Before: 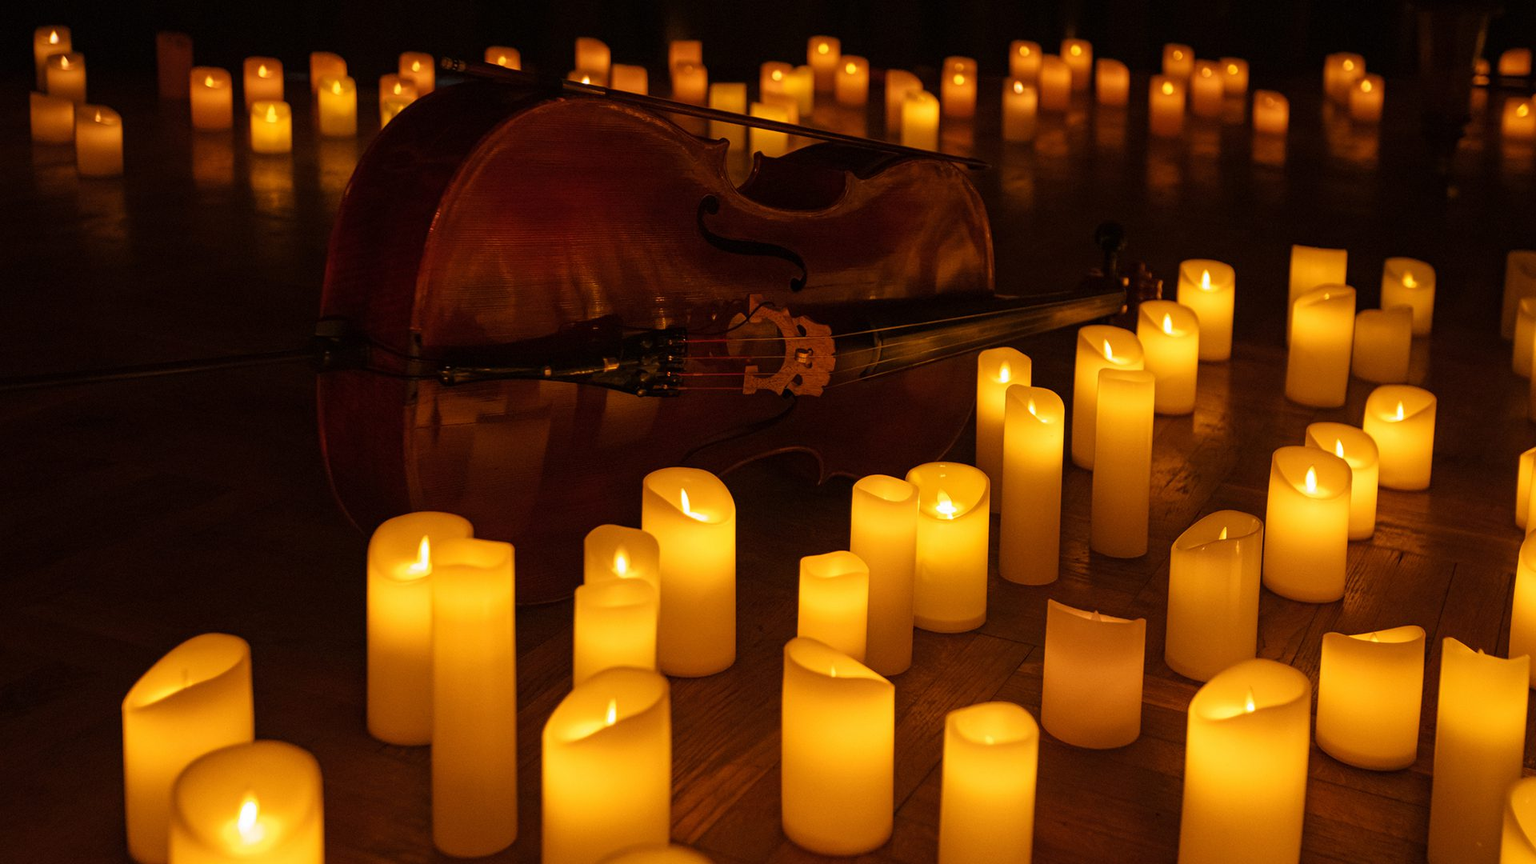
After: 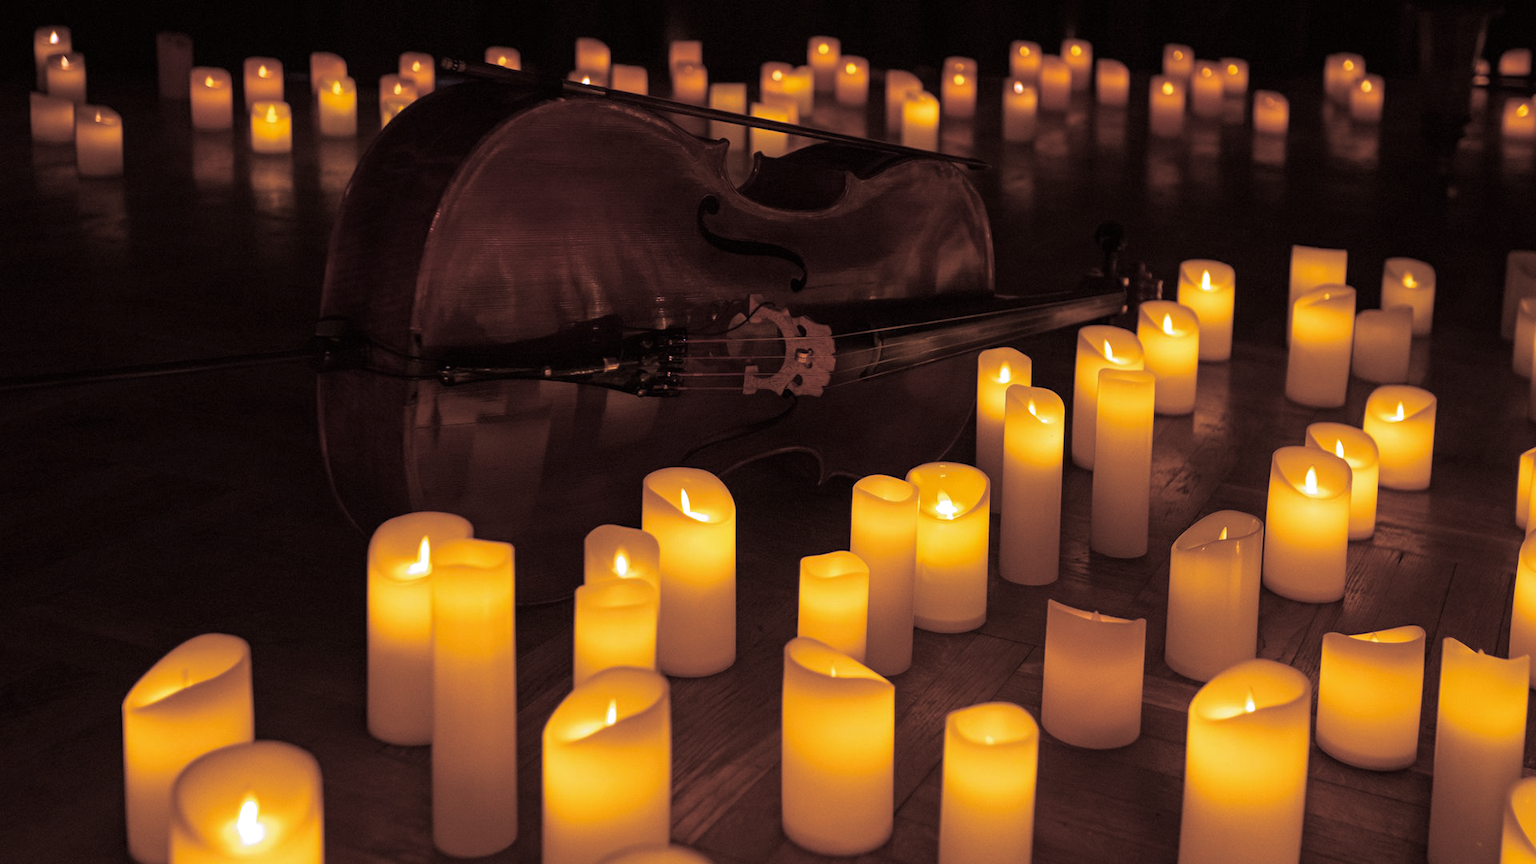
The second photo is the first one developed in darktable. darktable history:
white balance: red 0.98, blue 1.61
split-toning: shadows › saturation 0.2
